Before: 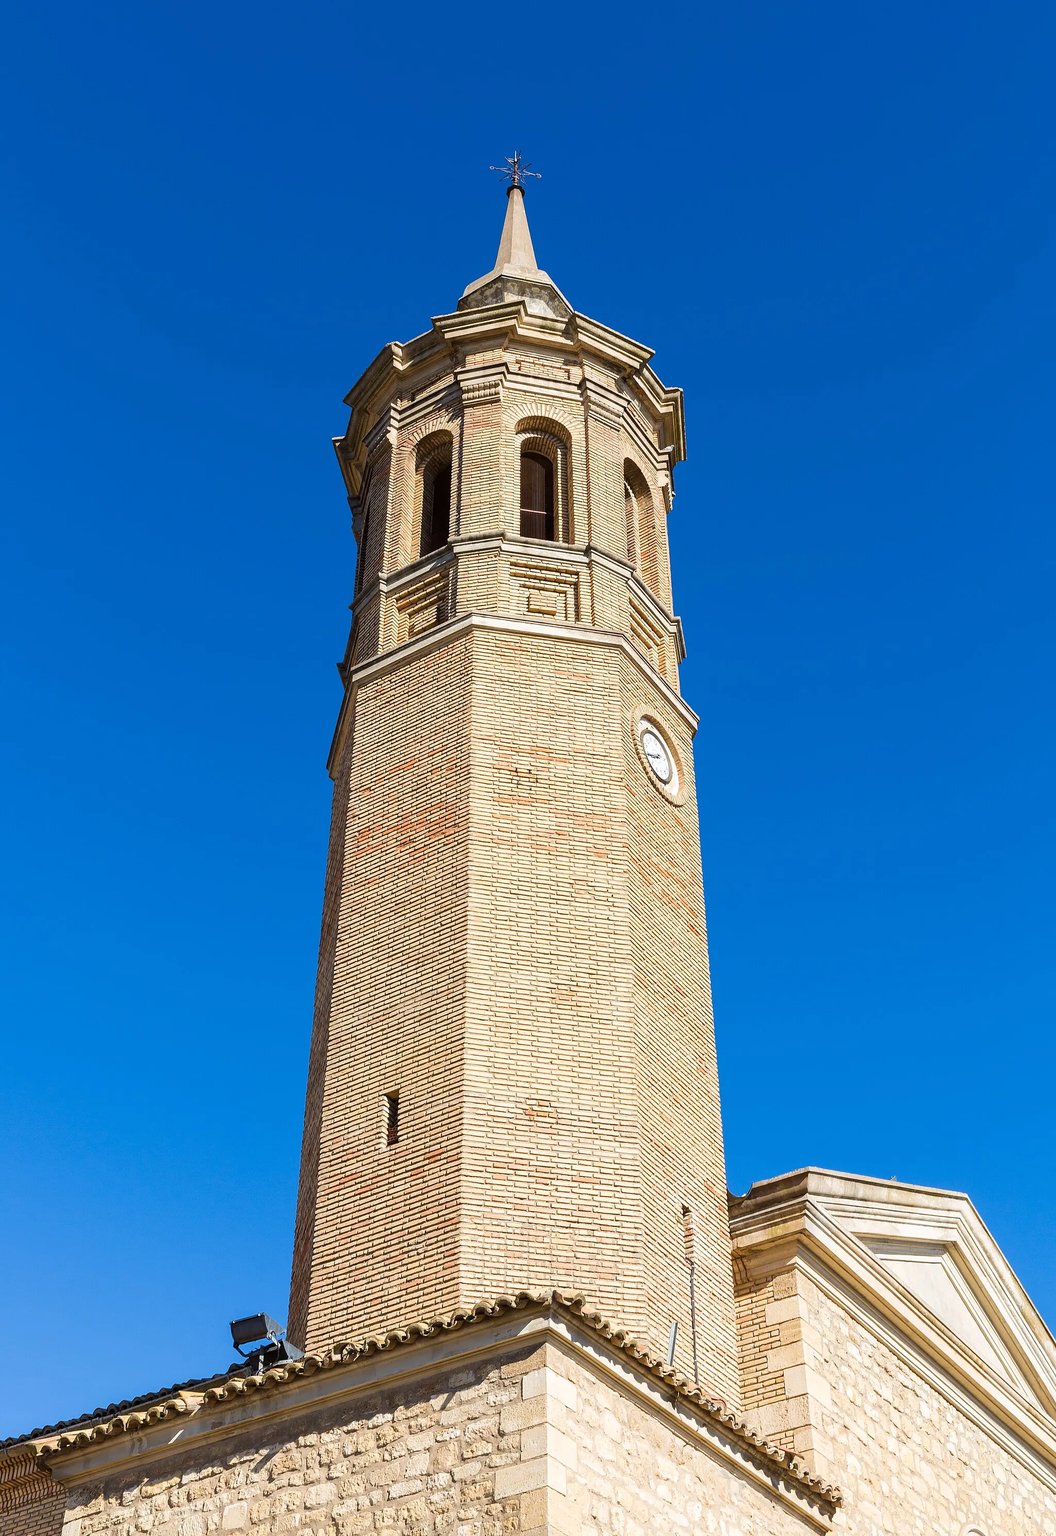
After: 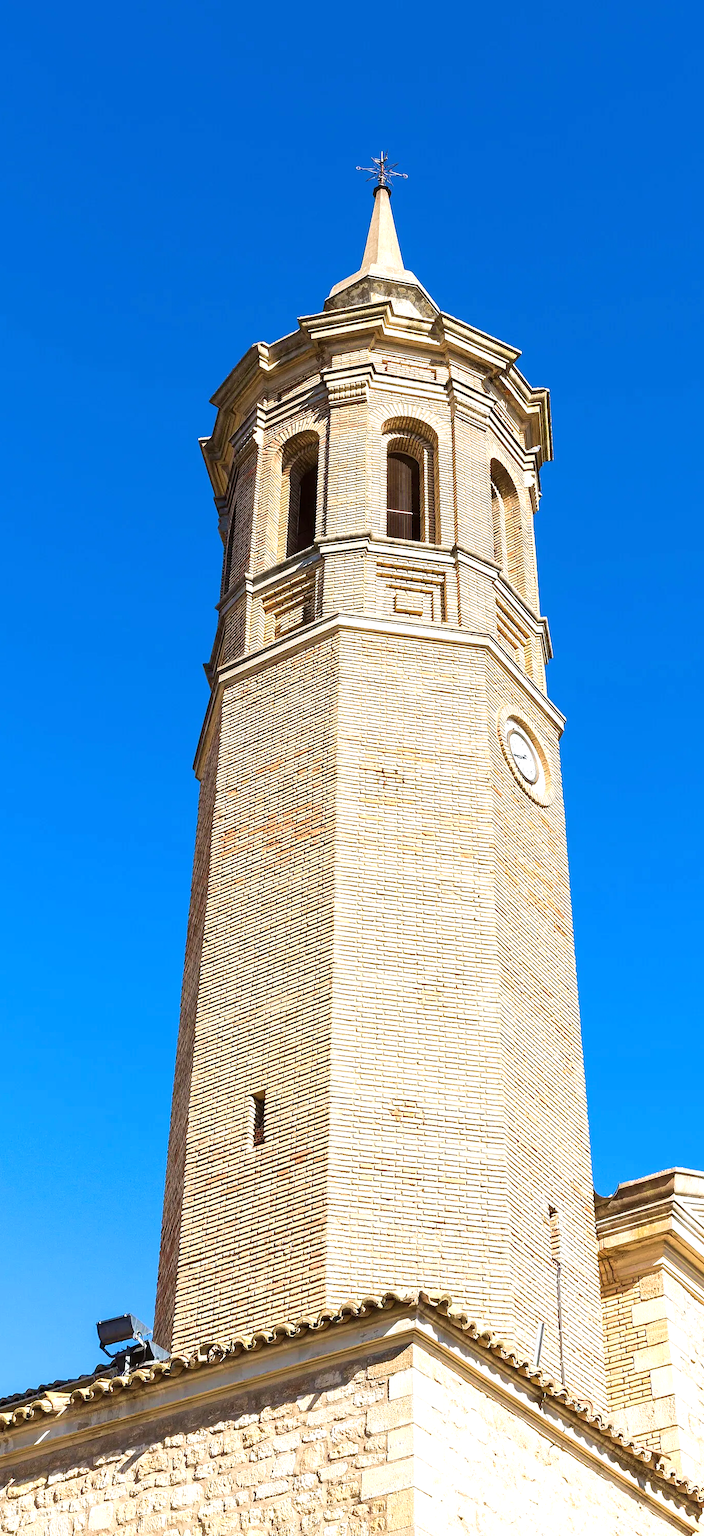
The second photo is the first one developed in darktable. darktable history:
crop and rotate: left 12.709%, right 20.551%
exposure: exposure 0.662 EV, compensate highlight preservation false
velvia: on, module defaults
